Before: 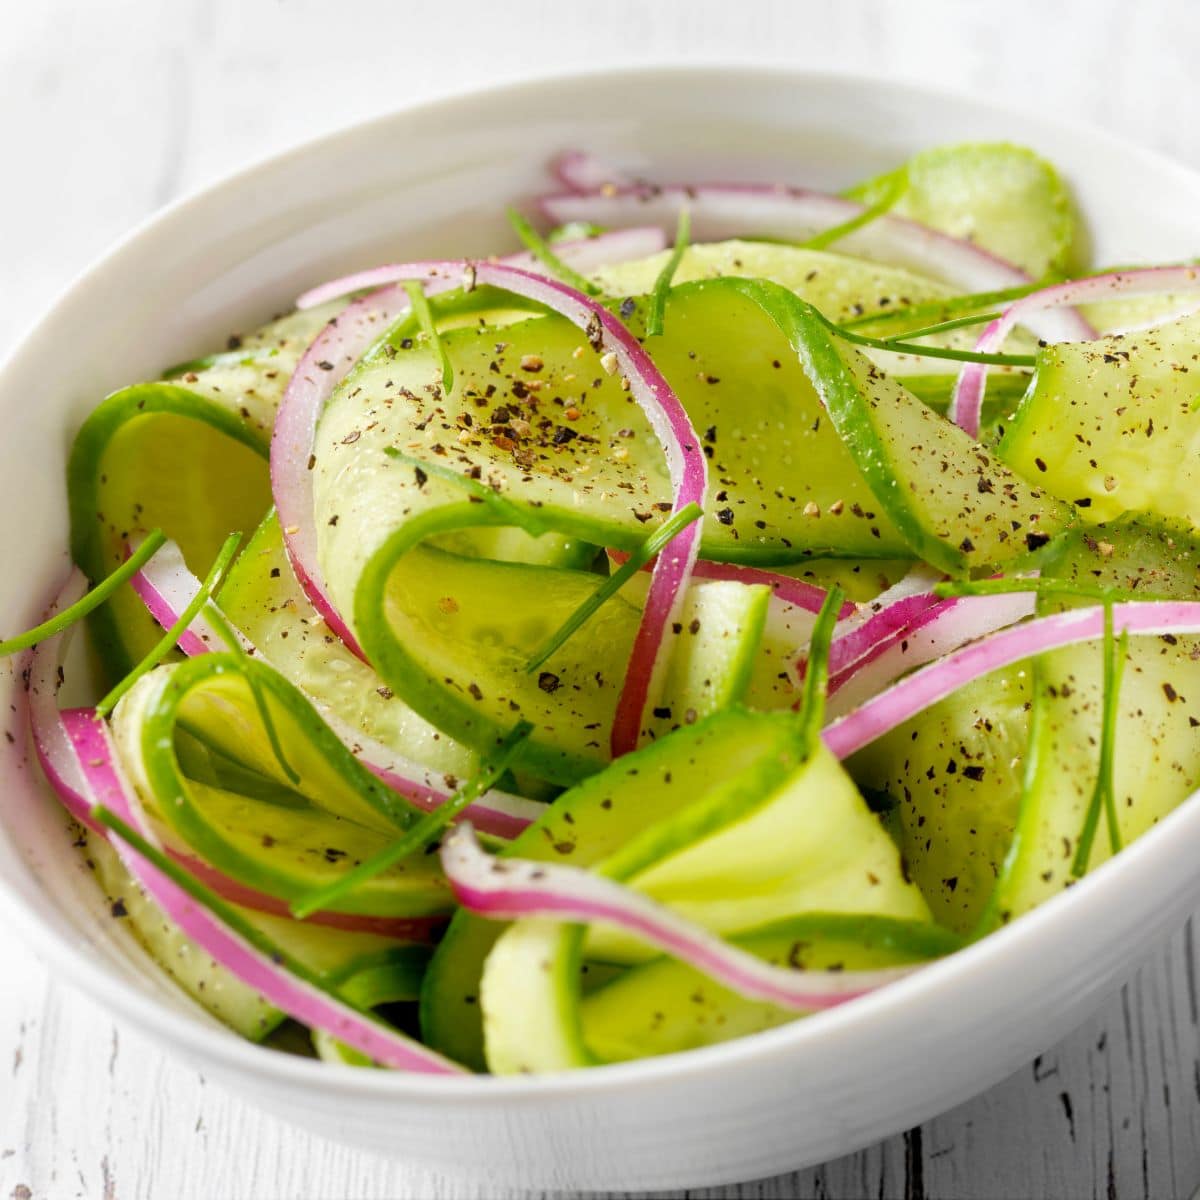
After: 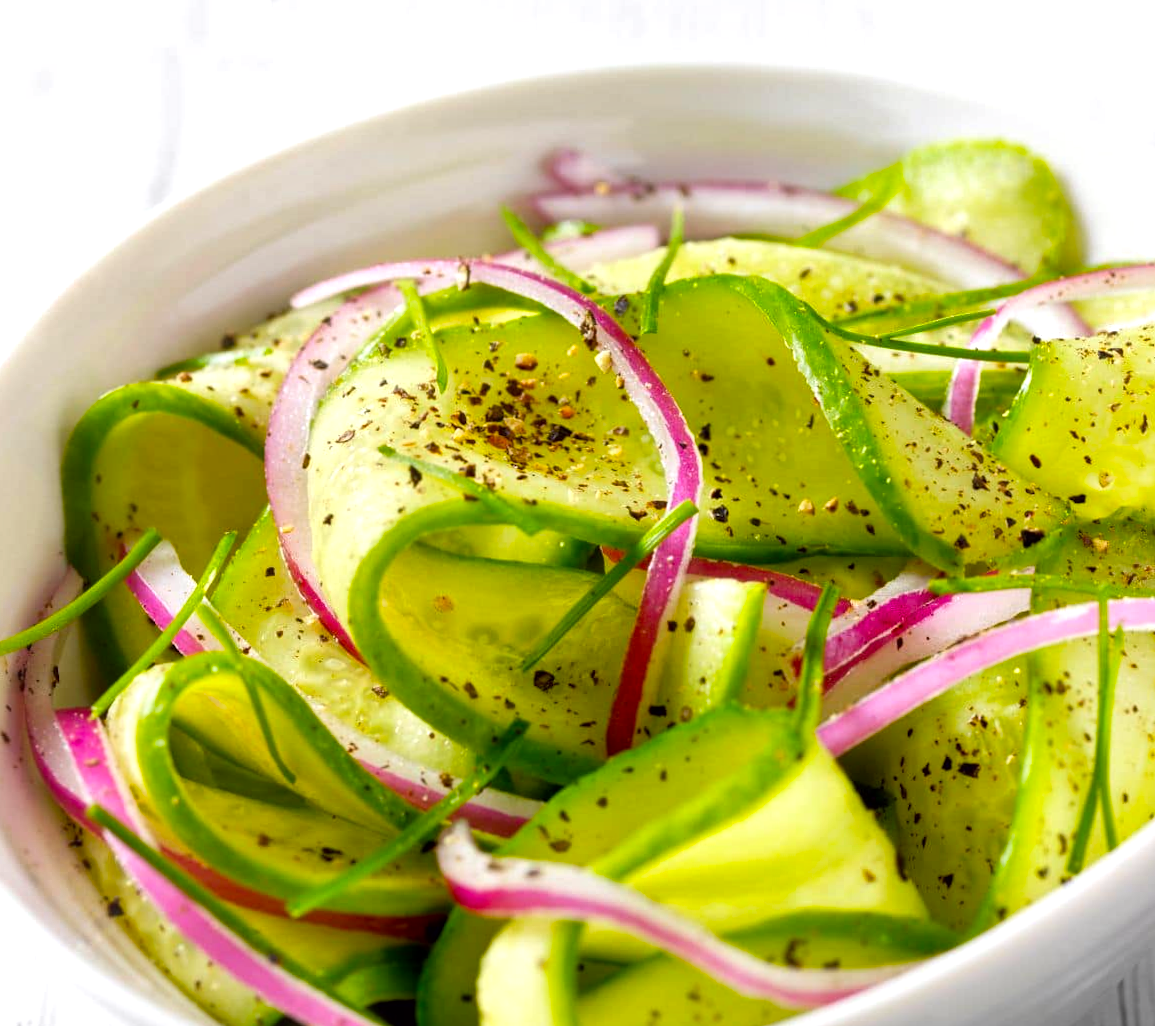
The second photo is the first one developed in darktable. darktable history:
local contrast: mode bilateral grid, contrast 20, coarseness 50, detail 120%, midtone range 0.2
crop and rotate: angle 0.2°, left 0.275%, right 3.127%, bottom 14.18%
color balance: lift [1, 1.001, 0.999, 1.001], gamma [1, 1.004, 1.007, 0.993], gain [1, 0.991, 0.987, 1.013], contrast 7.5%, contrast fulcrum 10%, output saturation 115%
